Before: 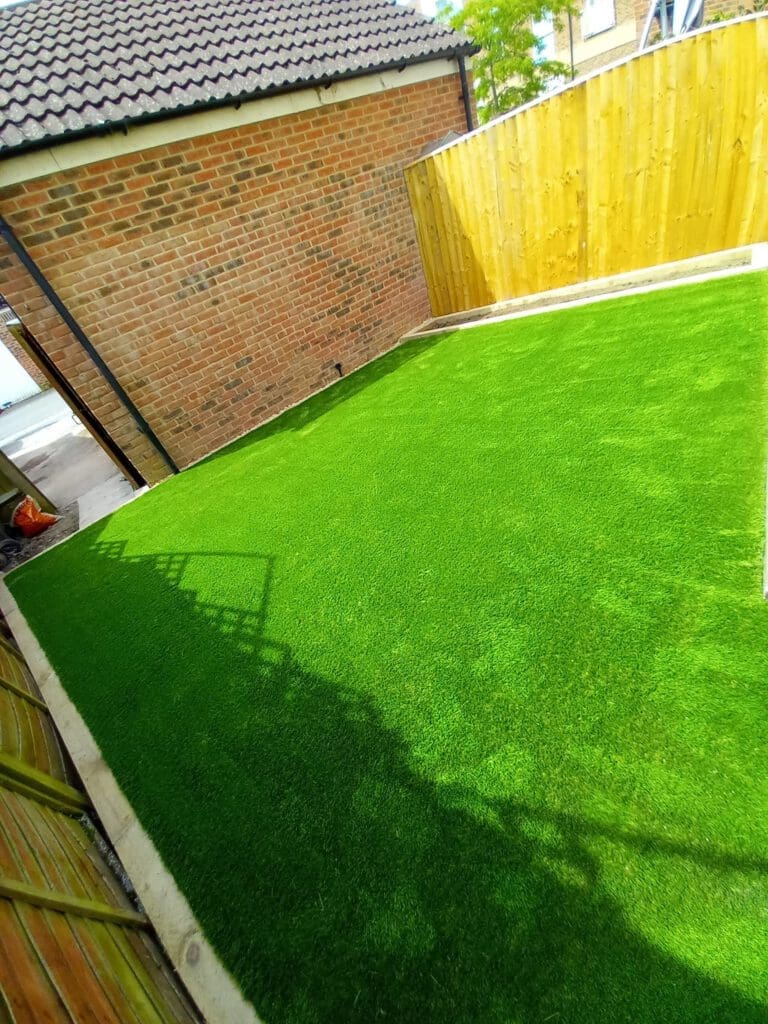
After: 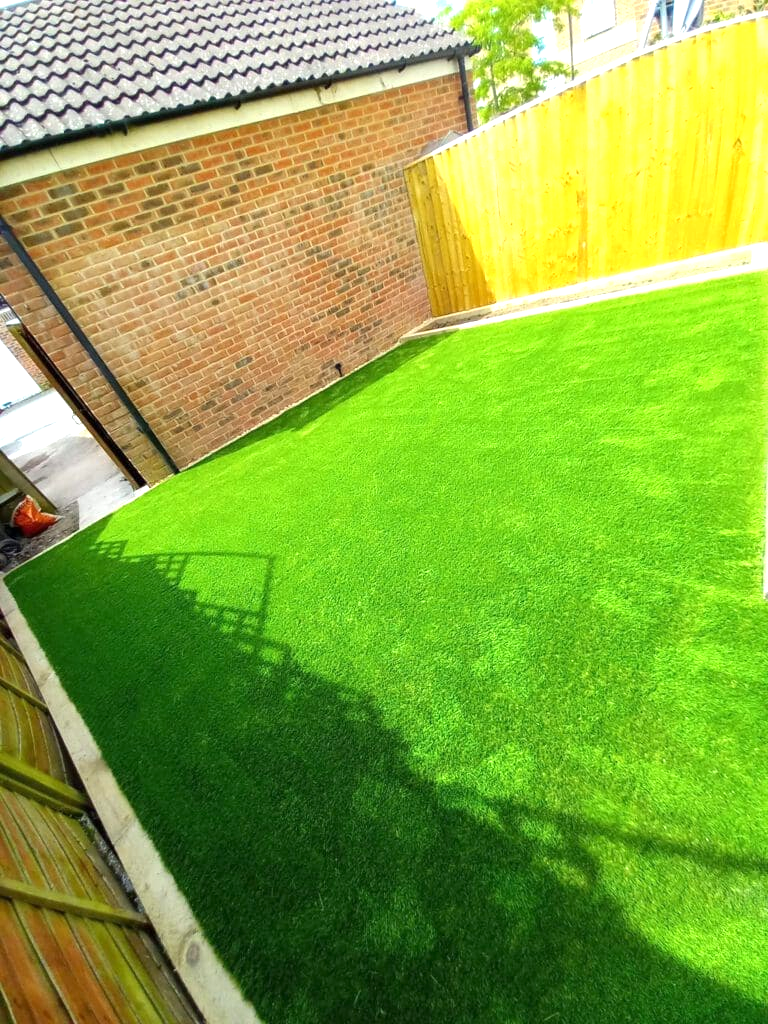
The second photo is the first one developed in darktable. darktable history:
exposure: exposure 0.664 EV, compensate highlight preservation false
